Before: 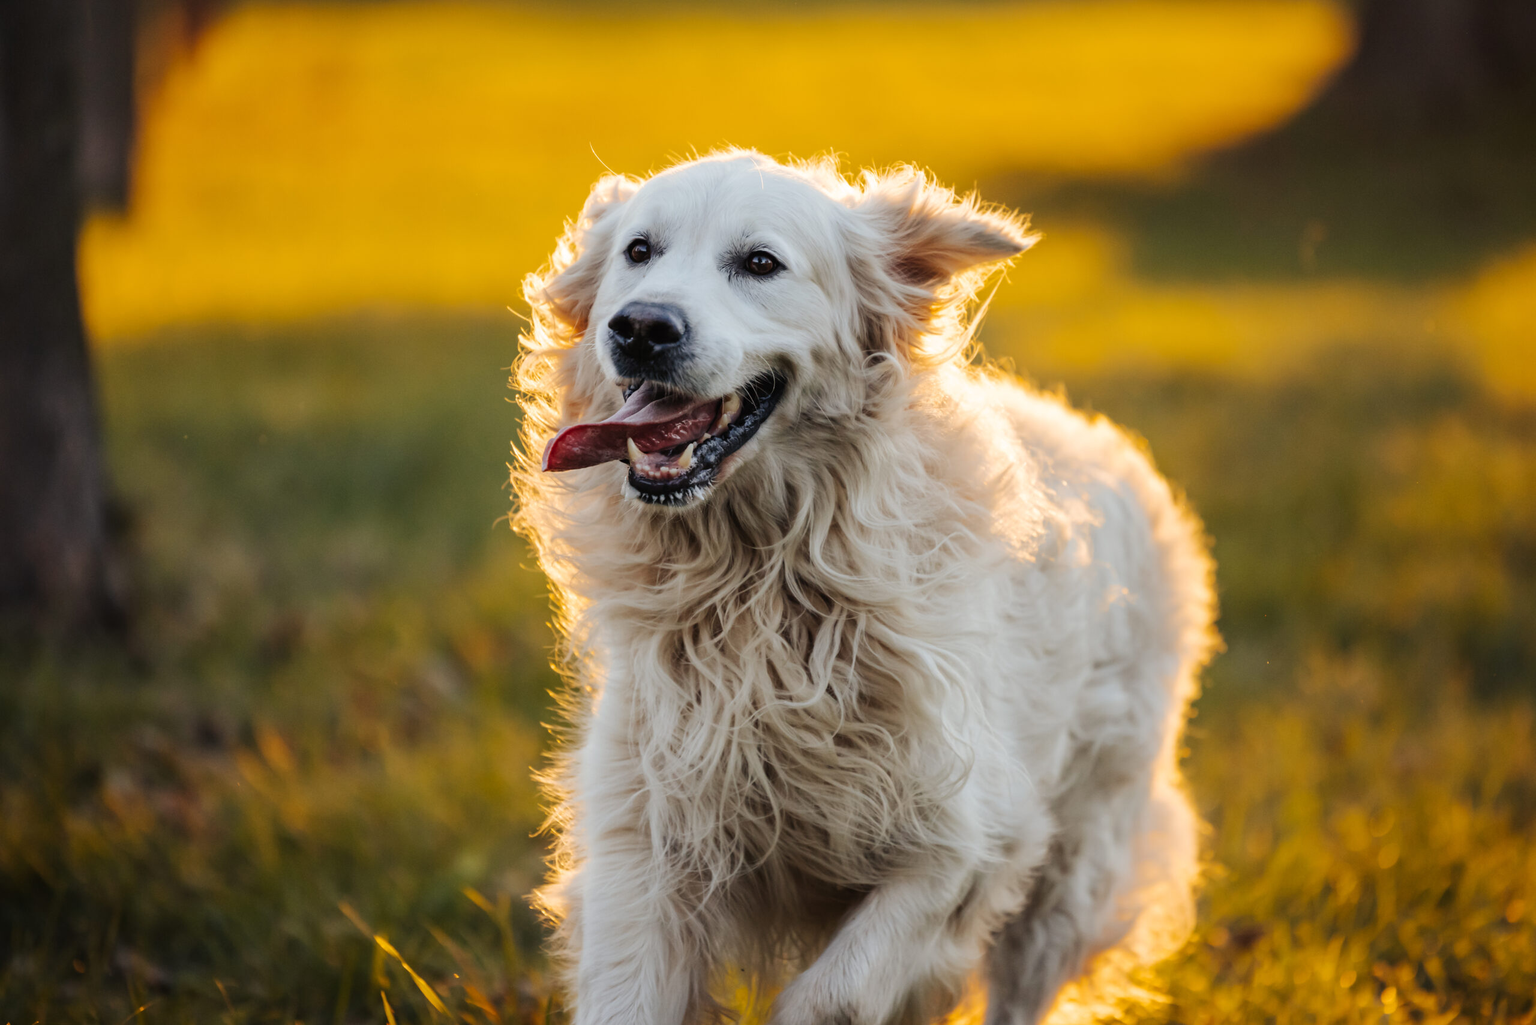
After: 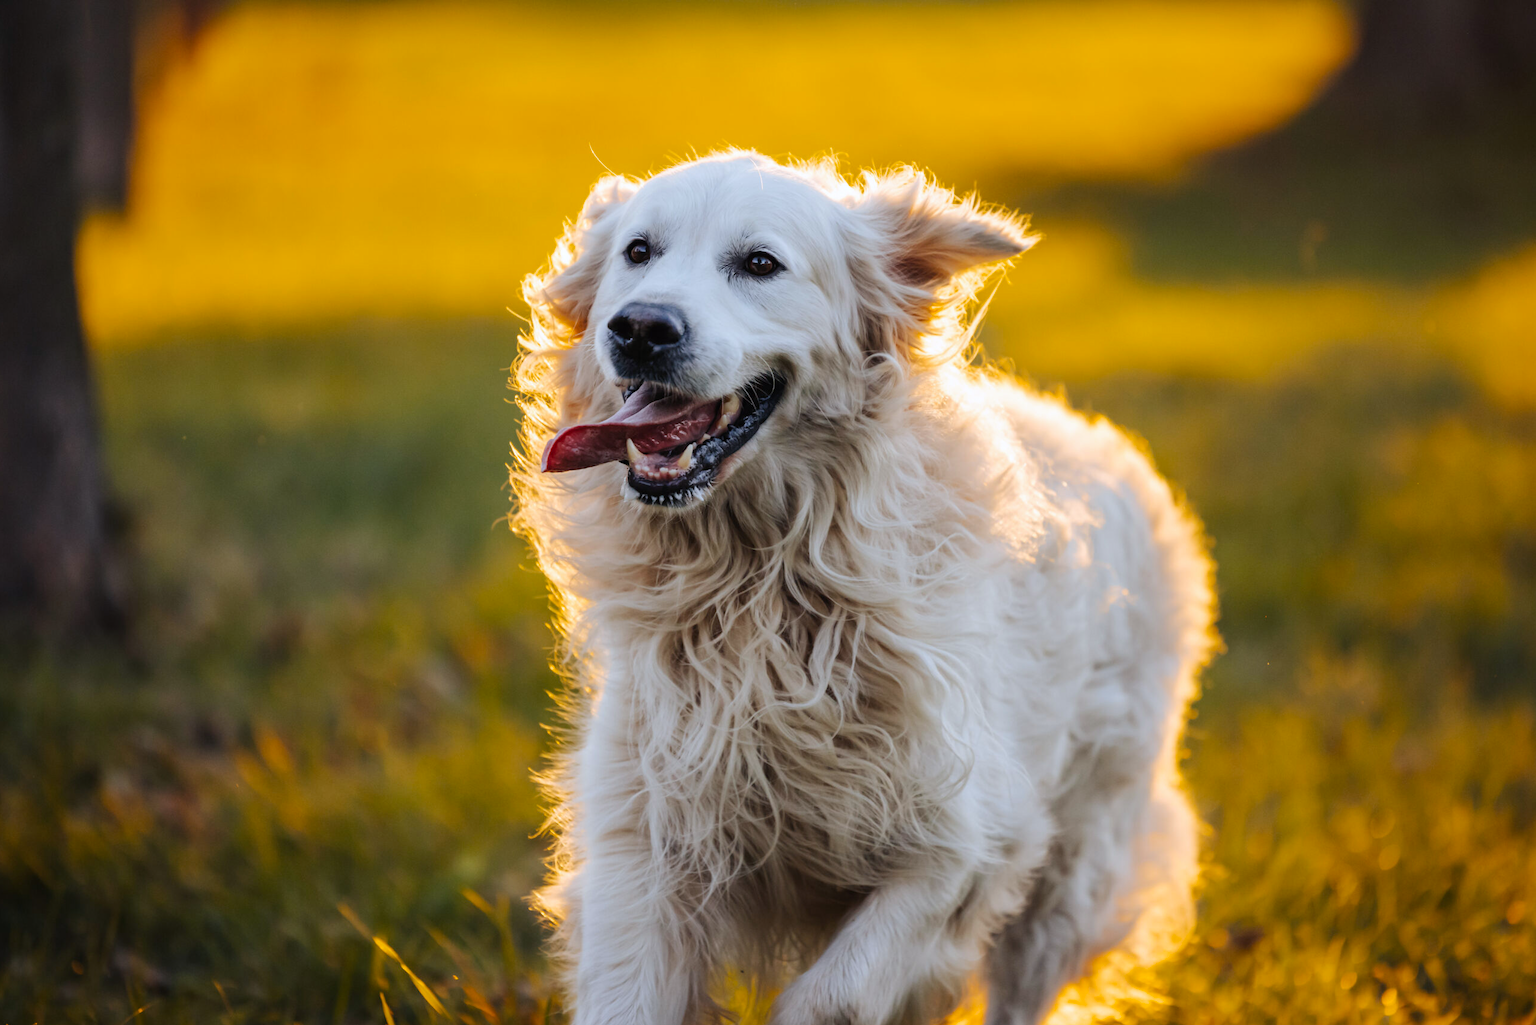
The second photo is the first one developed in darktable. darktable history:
color calibration: output colorfulness [0, 0.315, 0, 0], gray › normalize channels true, illuminant as shot in camera, x 0.358, y 0.373, temperature 4628.91 K, gamut compression 0.03
crop and rotate: left 0.154%, bottom 0.002%
